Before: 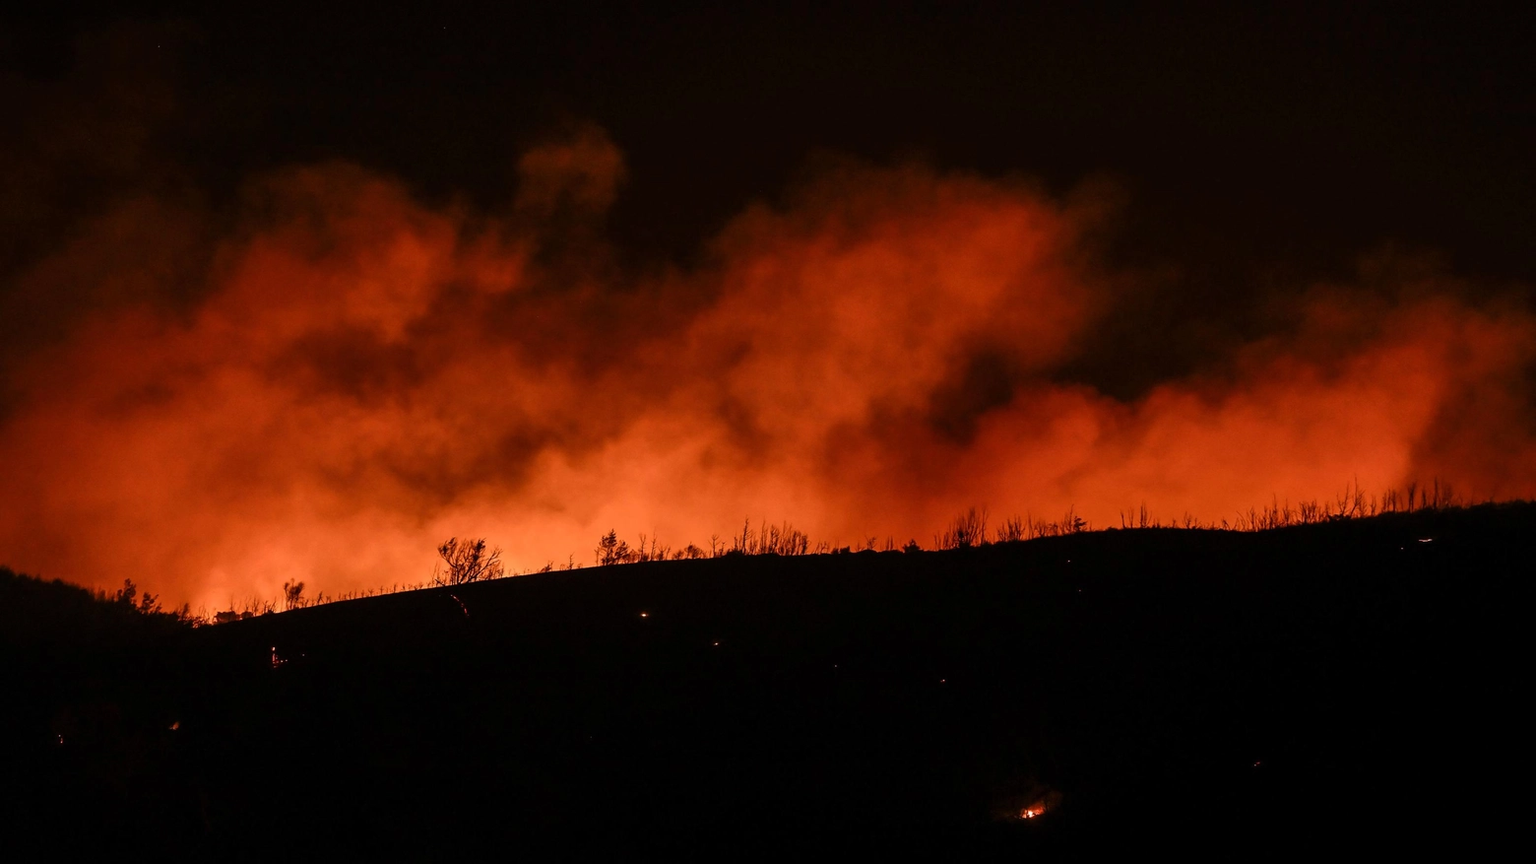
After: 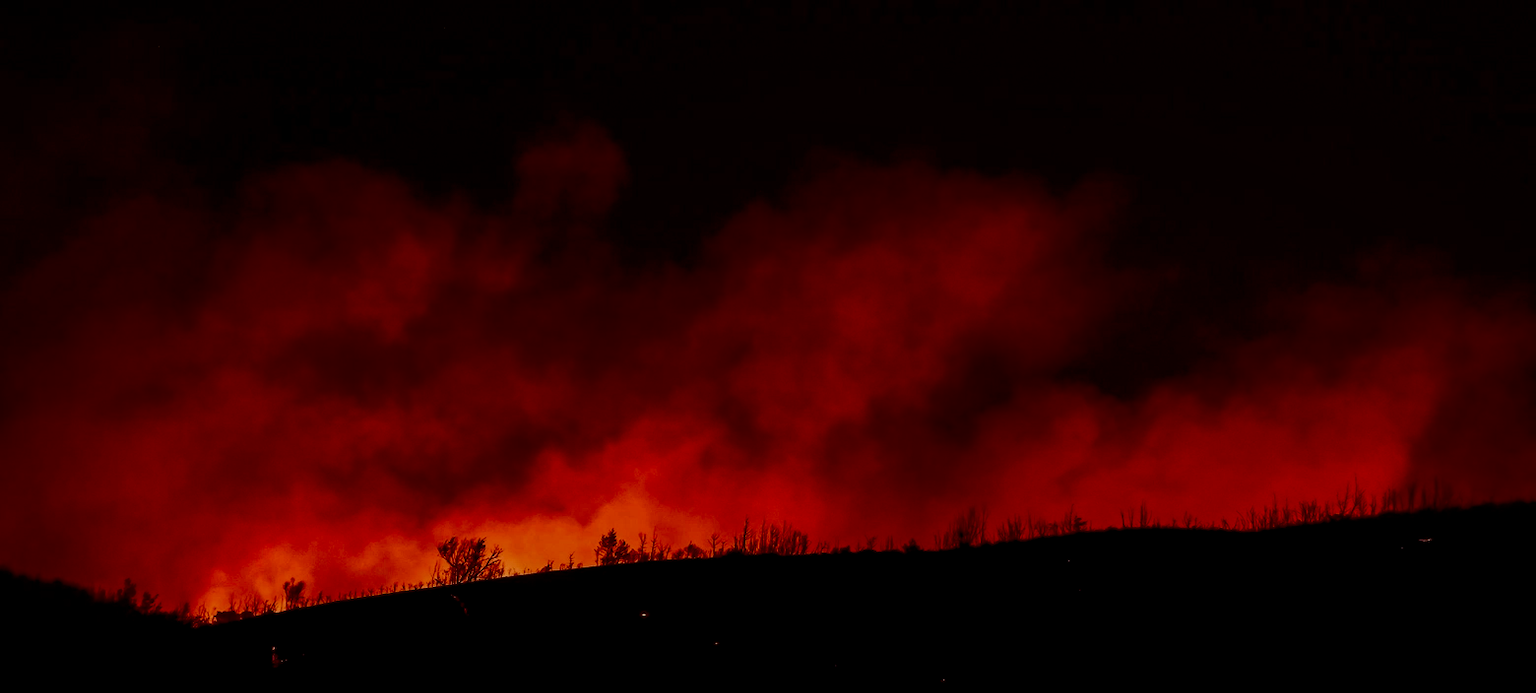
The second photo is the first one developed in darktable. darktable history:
local contrast: detail 130%
contrast brightness saturation: contrast 0.09, brightness -0.59, saturation 0.17
crop: bottom 19.644%
